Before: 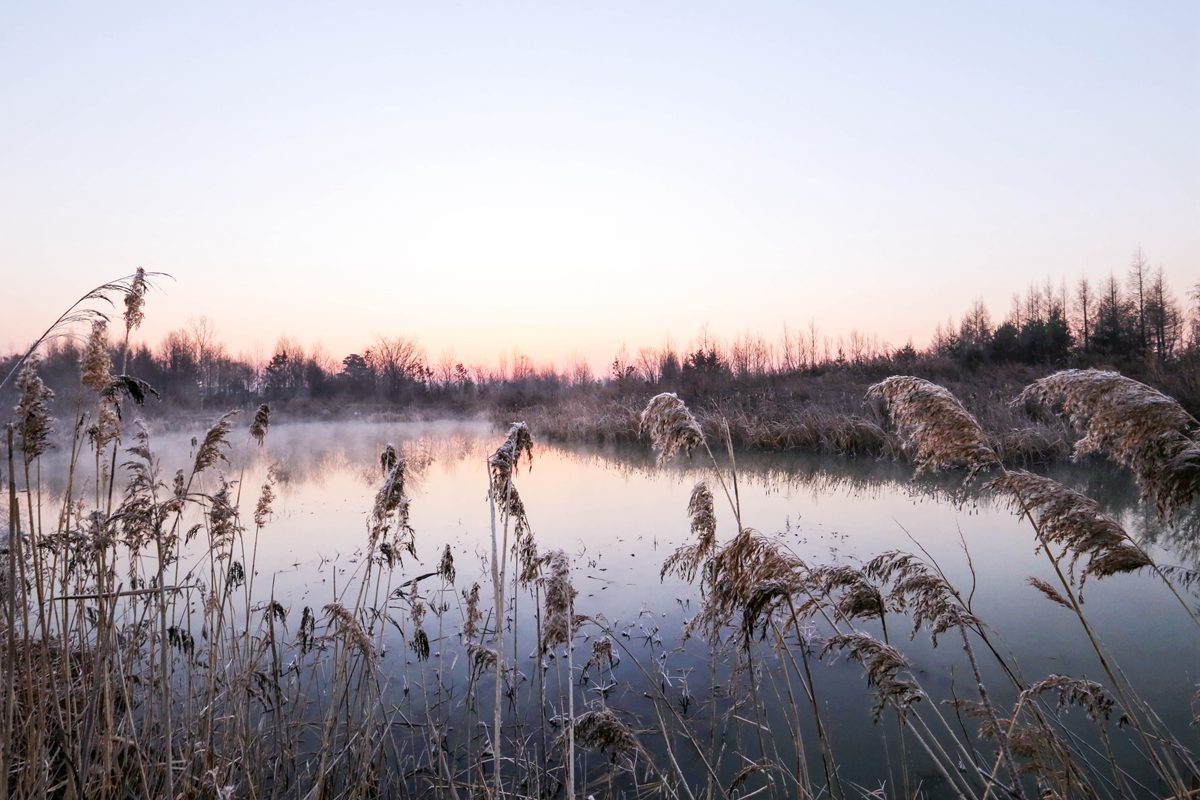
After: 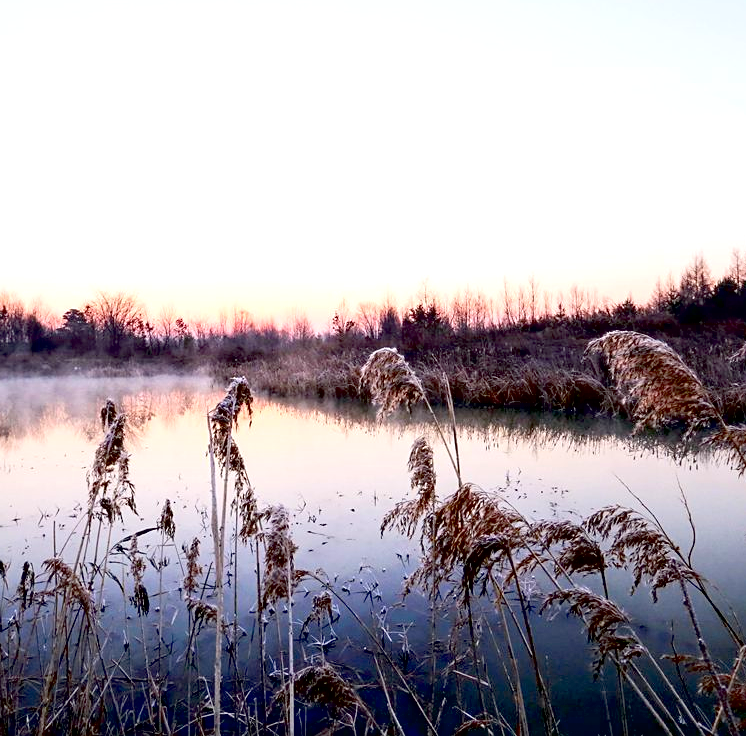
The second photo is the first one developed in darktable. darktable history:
sharpen: amount 0.218
crop and rotate: left 23.378%, top 5.631%, right 14.439%, bottom 2.265%
contrast brightness saturation: contrast 0.076, saturation 0.205
exposure: black level correction 0.032, exposure 0.308 EV, compensate highlight preservation false
